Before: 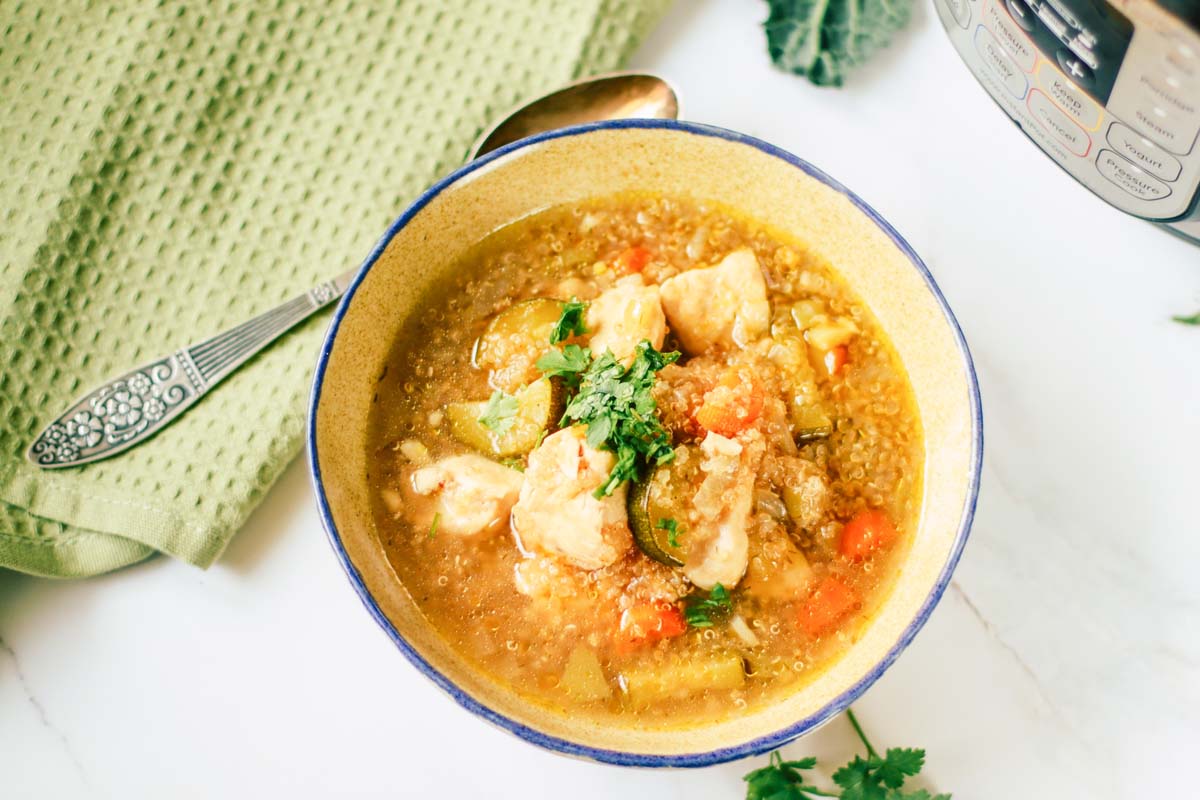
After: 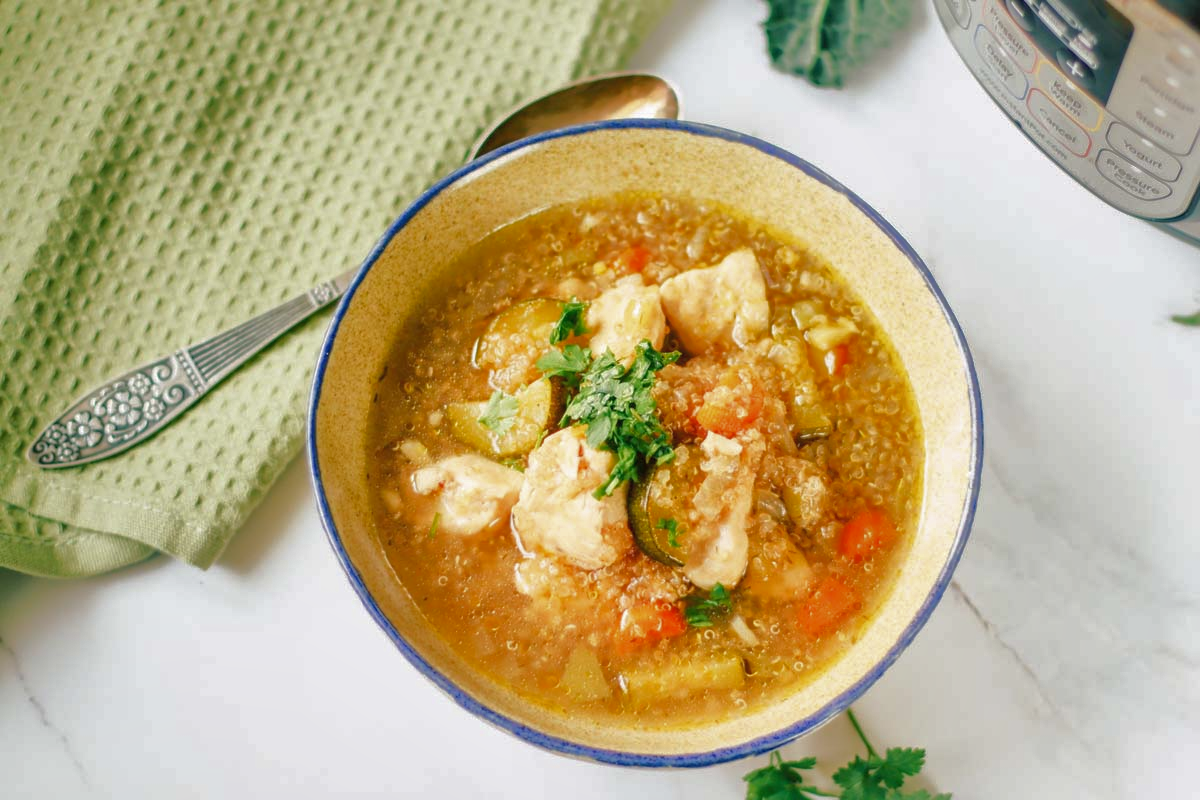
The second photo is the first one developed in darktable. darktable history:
shadows and highlights: shadows 39.69, highlights -59.74, highlights color adjustment 0.097%
